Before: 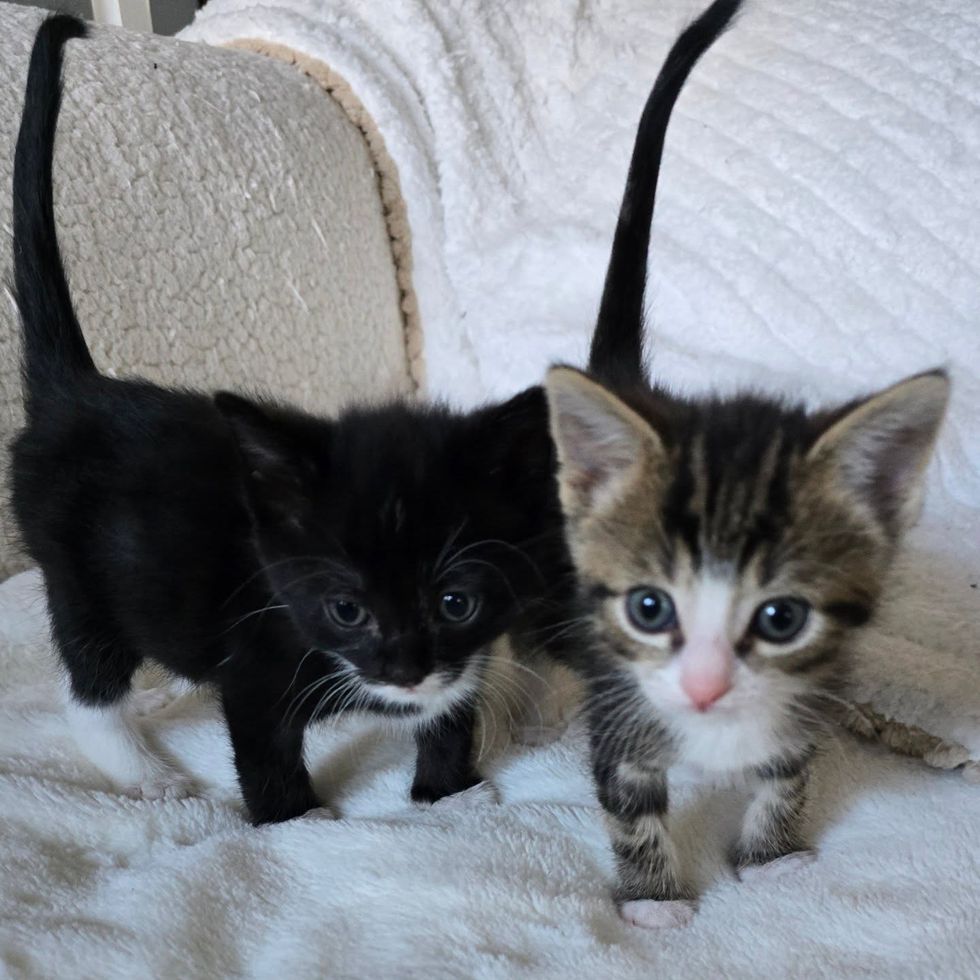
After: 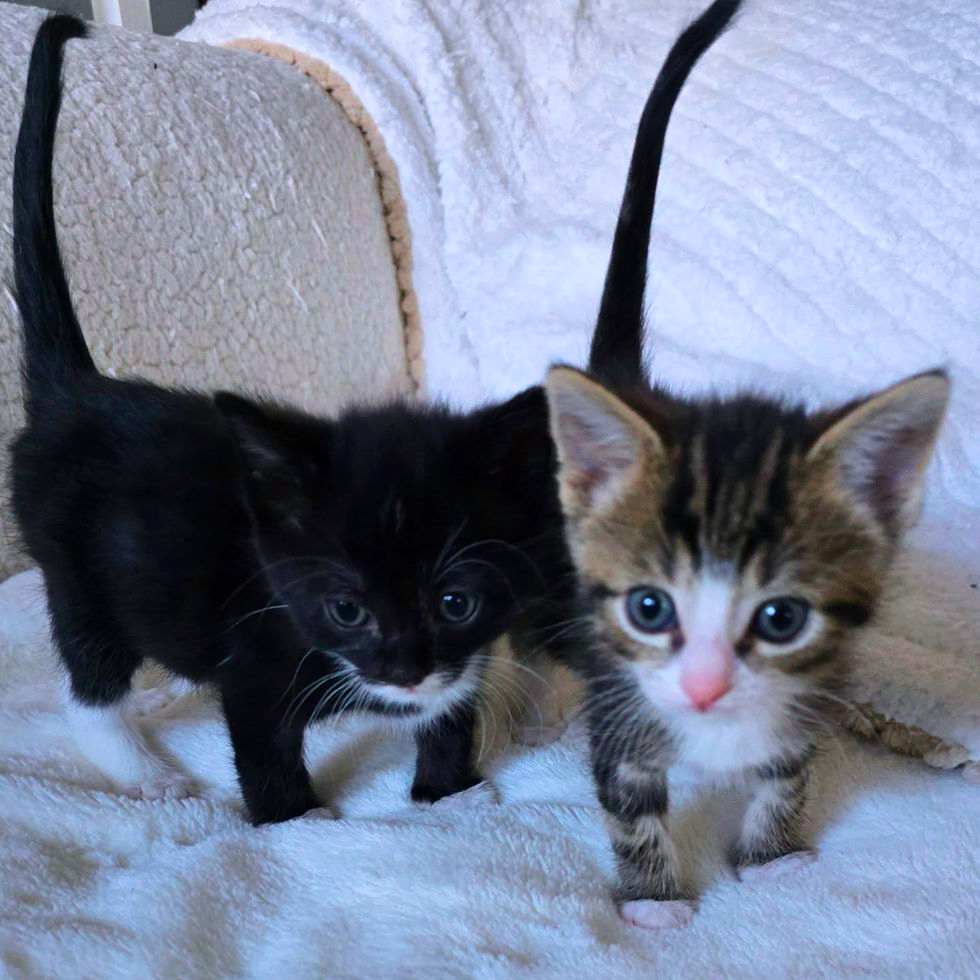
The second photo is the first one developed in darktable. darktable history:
color calibration: illuminant as shot in camera, x 0.358, y 0.373, temperature 4628.91 K
velvia: on, module defaults
color correction: highlights b* 0.013, saturation 1.29
